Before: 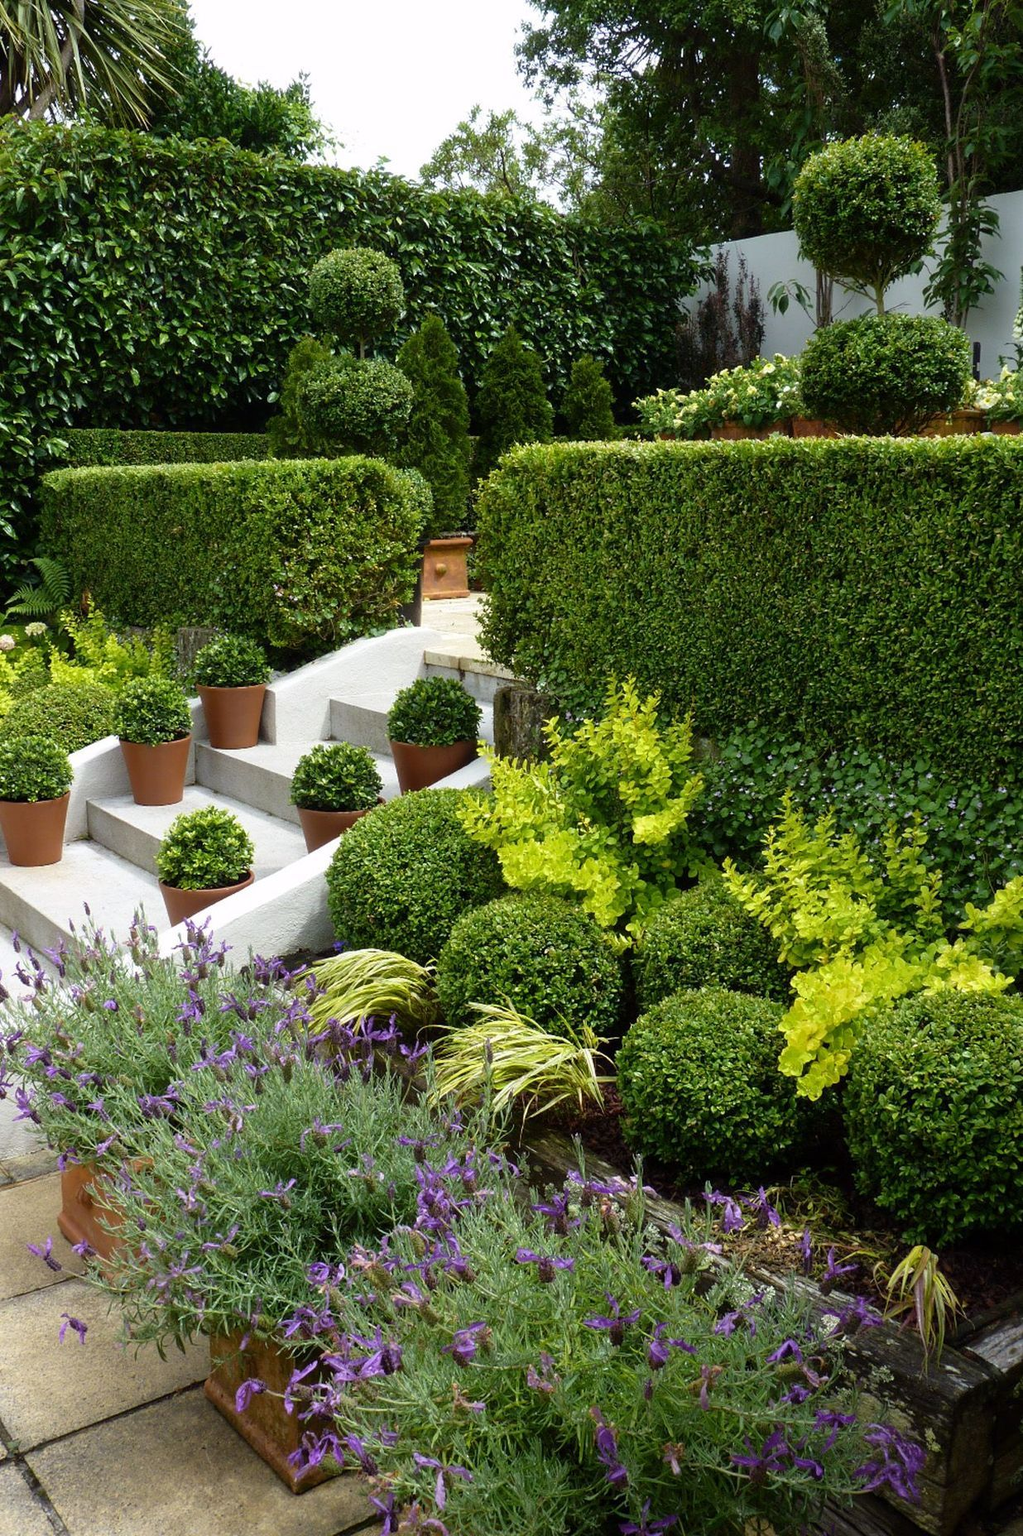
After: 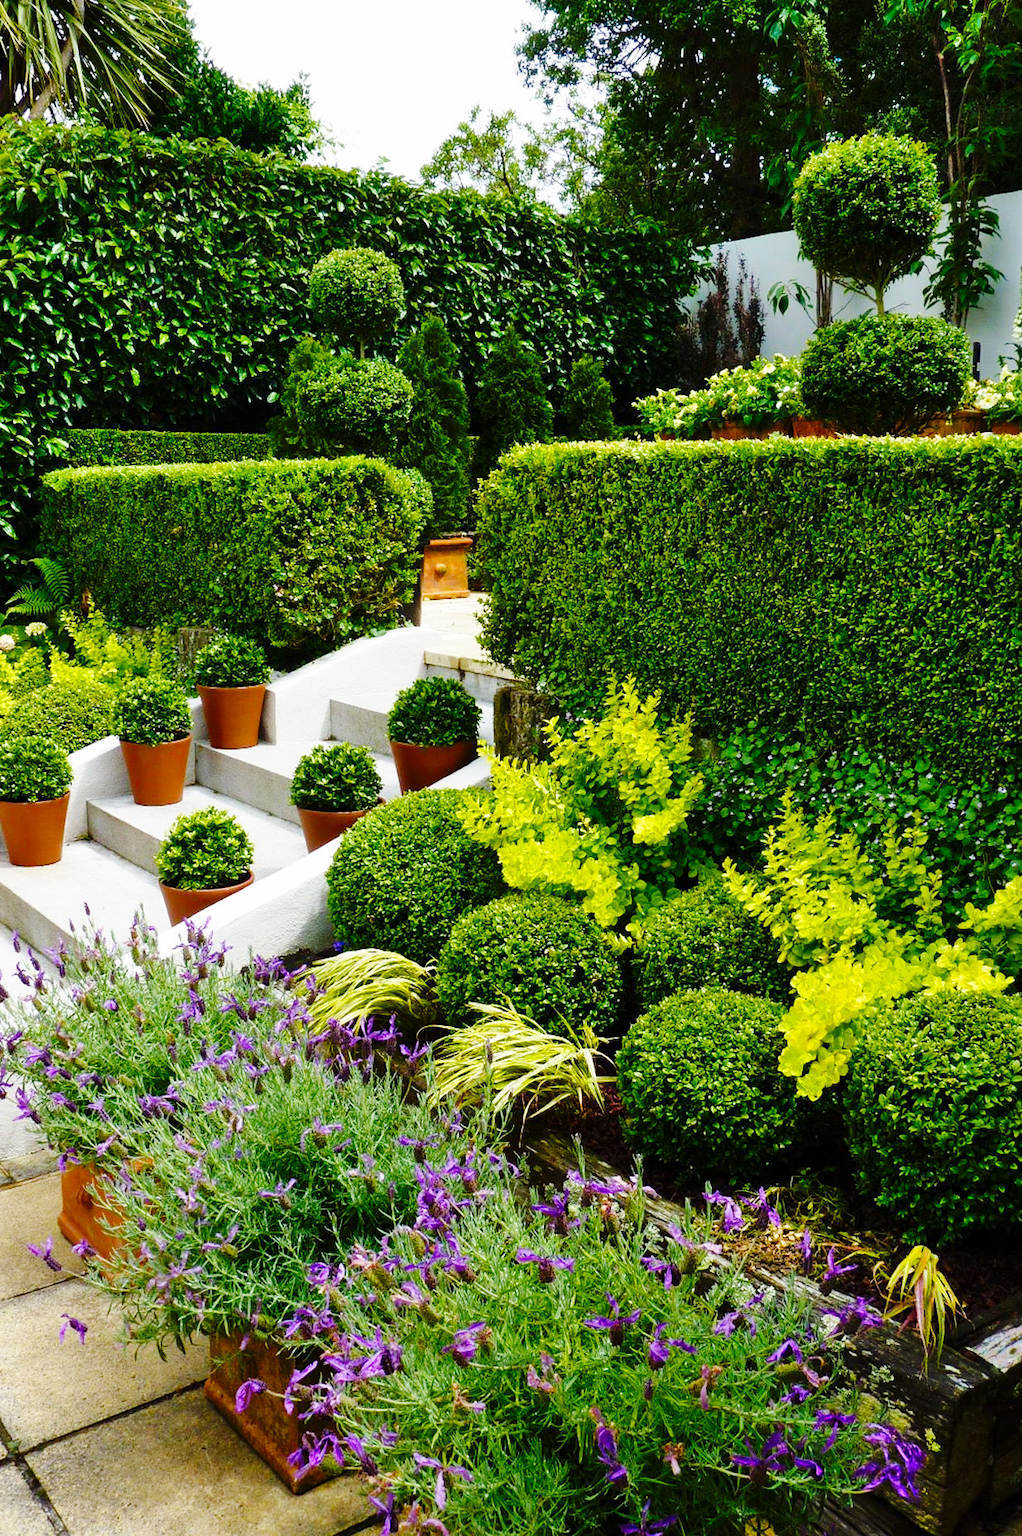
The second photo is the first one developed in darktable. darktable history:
shadows and highlights: shadows 47.91, highlights -42.77, soften with gaussian
color balance rgb: shadows lift › chroma 0.848%, shadows lift › hue 114.18°, linear chroma grading › global chroma 9.309%, perceptual saturation grading › global saturation 27.582%, perceptual saturation grading › highlights -25.594%, perceptual saturation grading › shadows 26.061%
base curve: curves: ch0 [(0, 0) (0.036, 0.025) (0.121, 0.166) (0.206, 0.329) (0.605, 0.79) (1, 1)], preserve colors none
